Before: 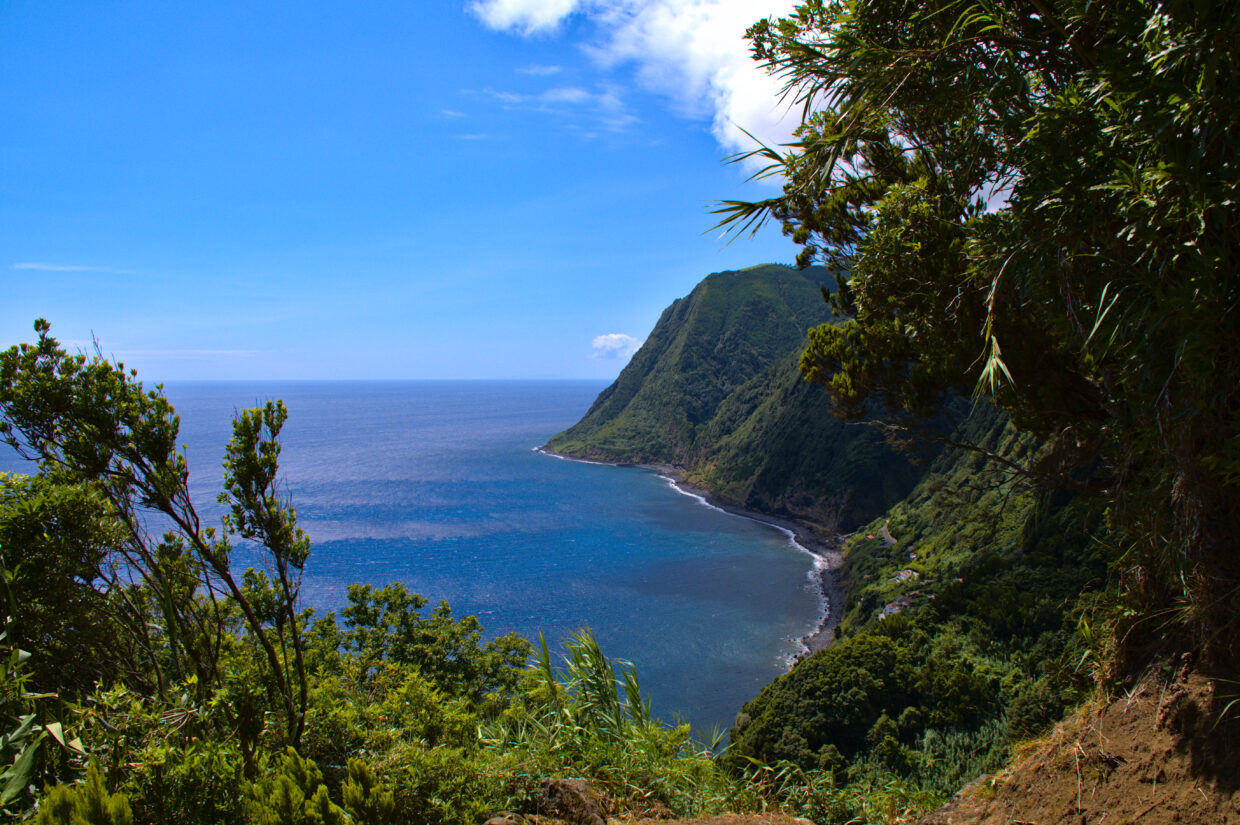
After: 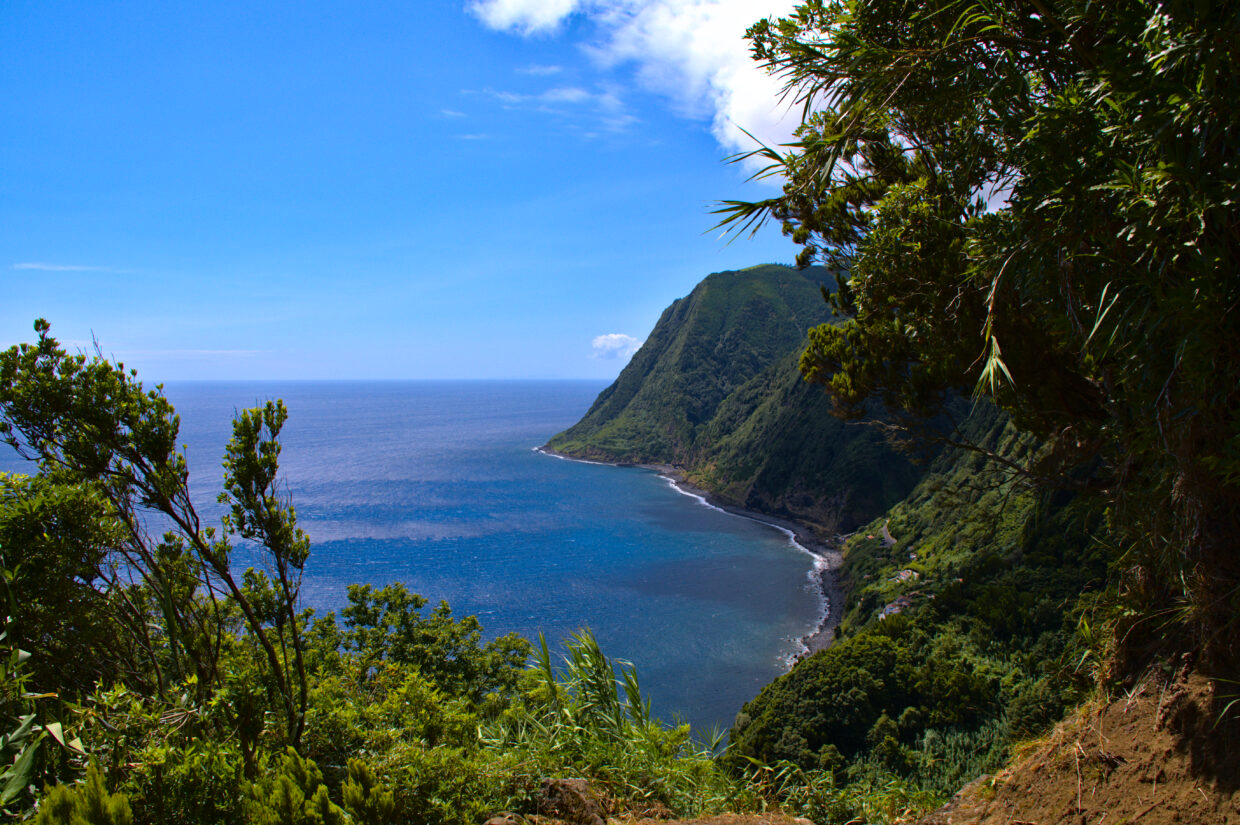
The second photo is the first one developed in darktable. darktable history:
color zones: curves: ch1 [(0, 0.523) (0.143, 0.545) (0.286, 0.52) (0.429, 0.506) (0.571, 0.503) (0.714, 0.503) (0.857, 0.508) (1, 0.523)]
contrast brightness saturation: contrast 0.07
